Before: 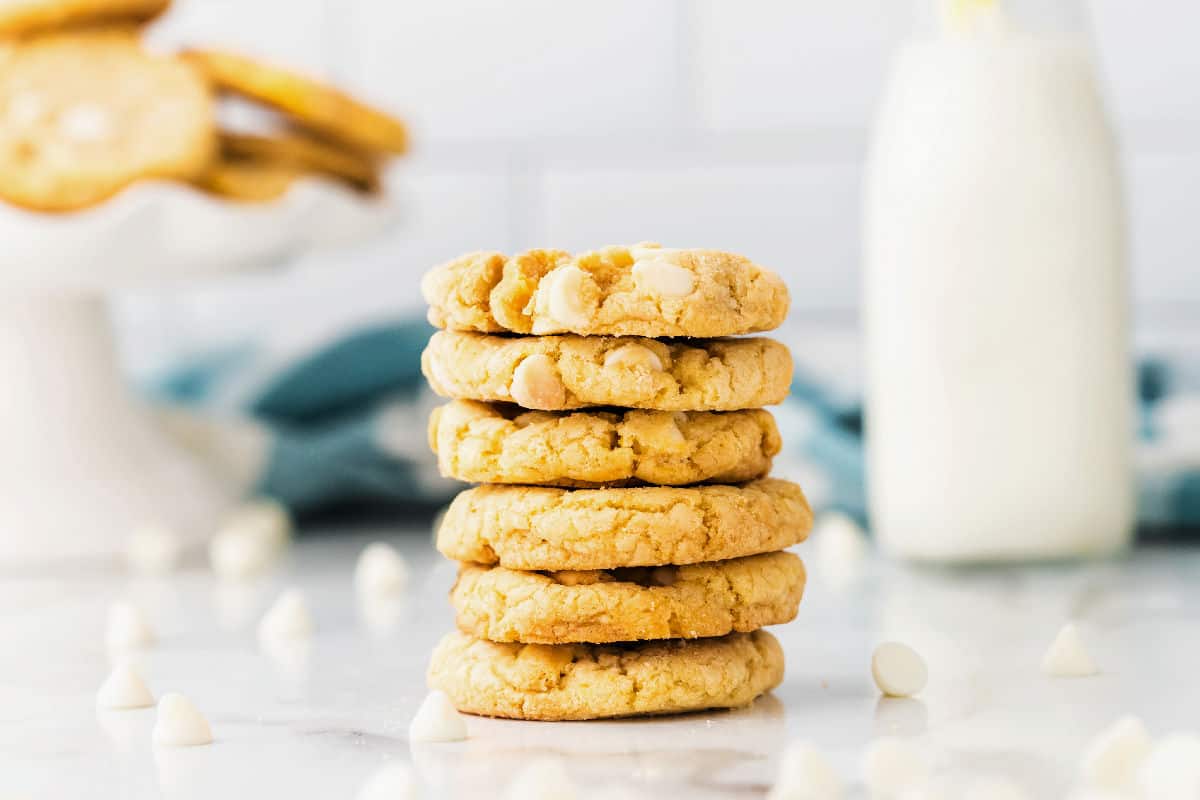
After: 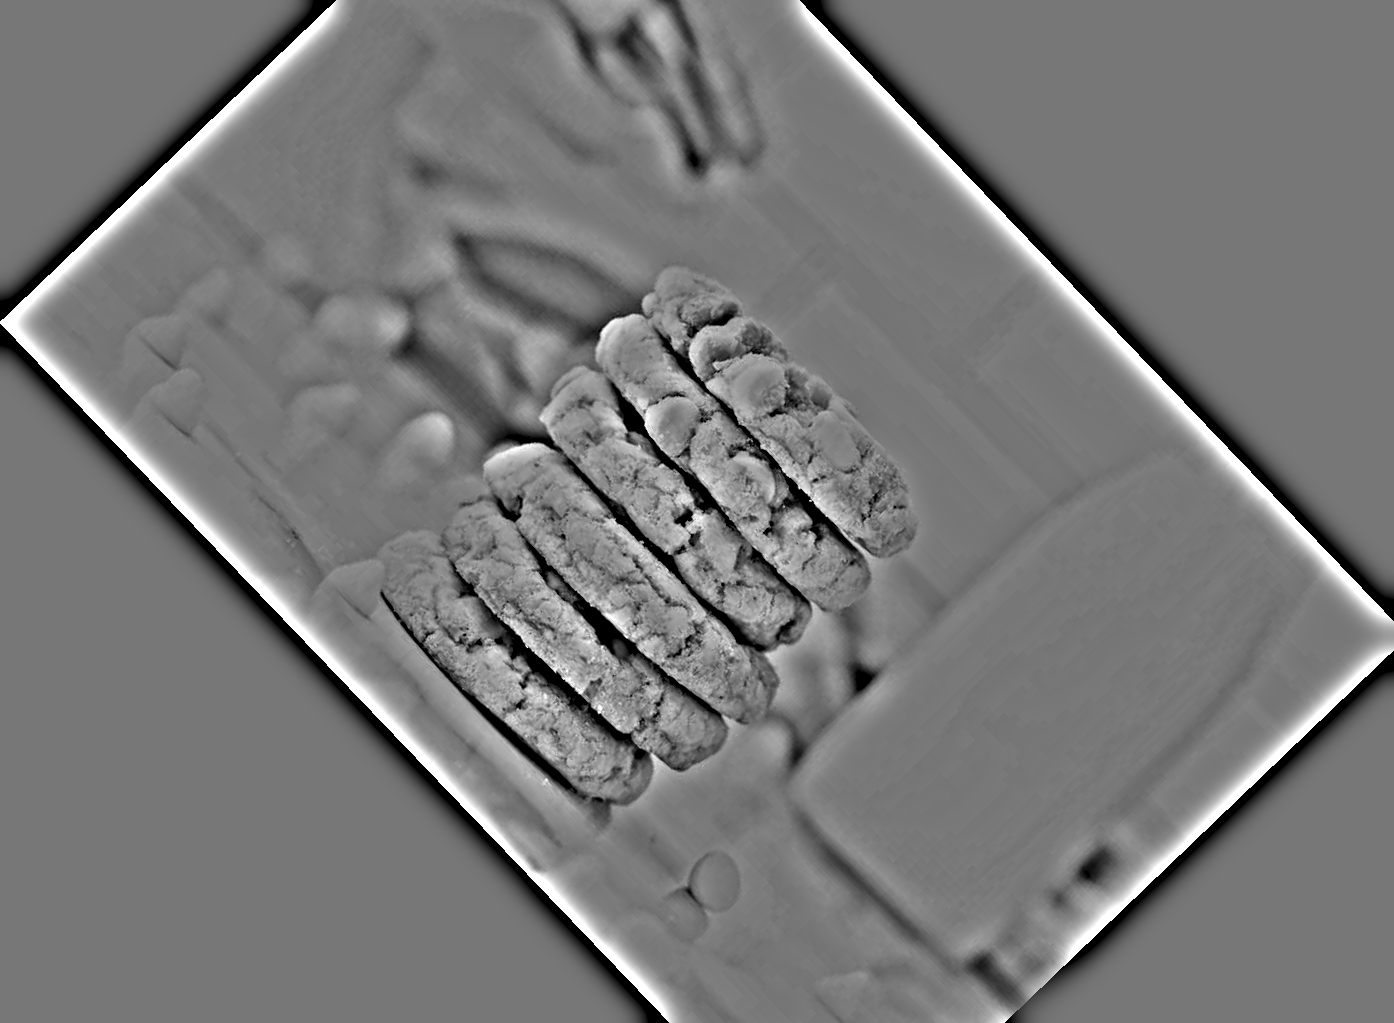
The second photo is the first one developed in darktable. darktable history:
crop and rotate: angle -46.26°, top 16.234%, right 0.912%, bottom 11.704%
highpass: on, module defaults
